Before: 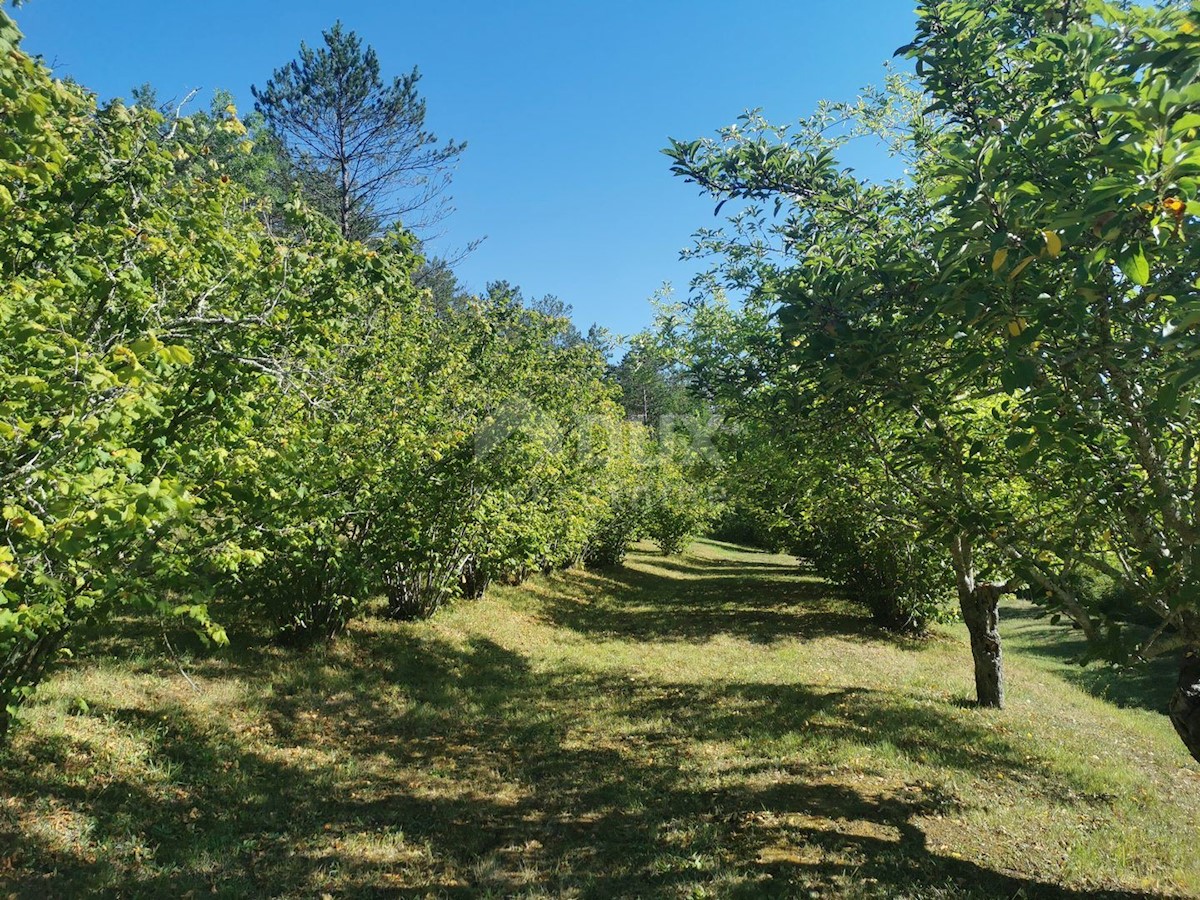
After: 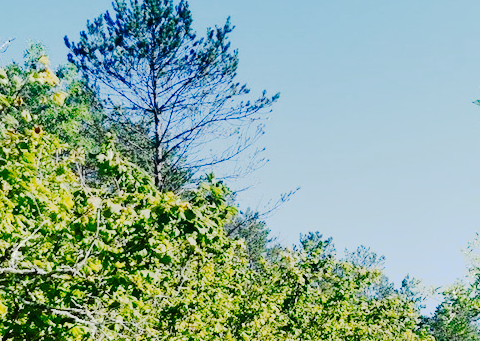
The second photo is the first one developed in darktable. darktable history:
crop: left 15.591%, top 5.452%, right 44.367%, bottom 56.557%
tone curve: curves: ch0 [(0, 0) (0.003, 0.001) (0.011, 0.005) (0.025, 0.009) (0.044, 0.014) (0.069, 0.019) (0.1, 0.028) (0.136, 0.039) (0.177, 0.073) (0.224, 0.134) (0.277, 0.218) (0.335, 0.343) (0.399, 0.488) (0.468, 0.608) (0.543, 0.699) (0.623, 0.773) (0.709, 0.819) (0.801, 0.852) (0.898, 0.874) (1, 1)], preserve colors none
